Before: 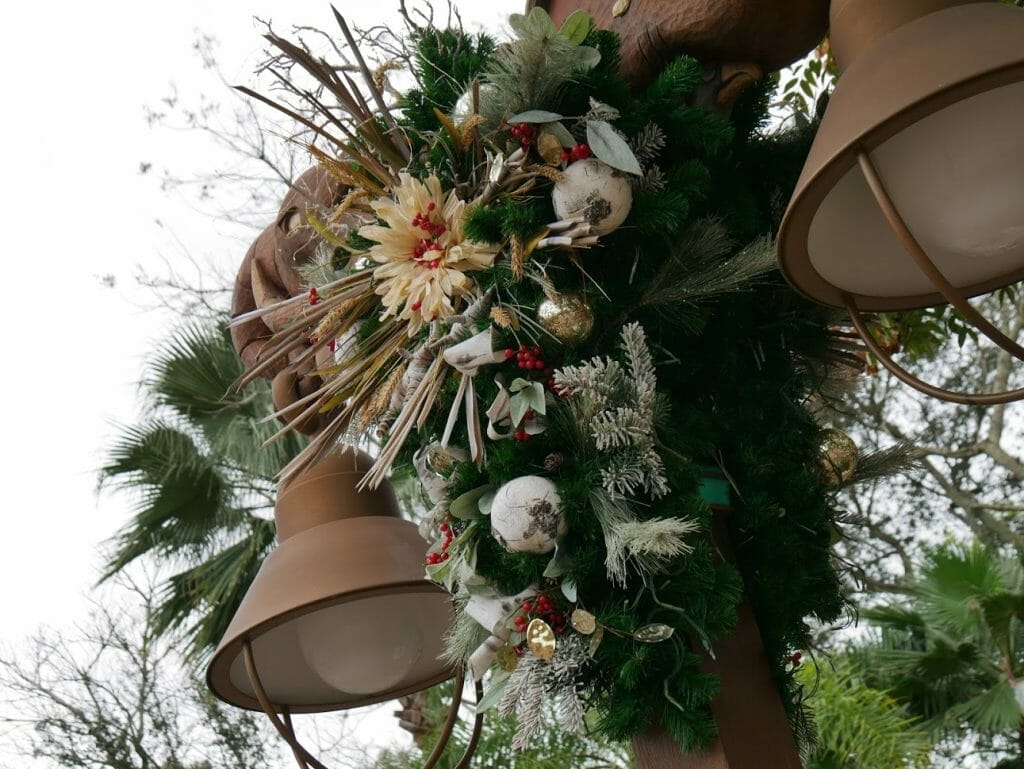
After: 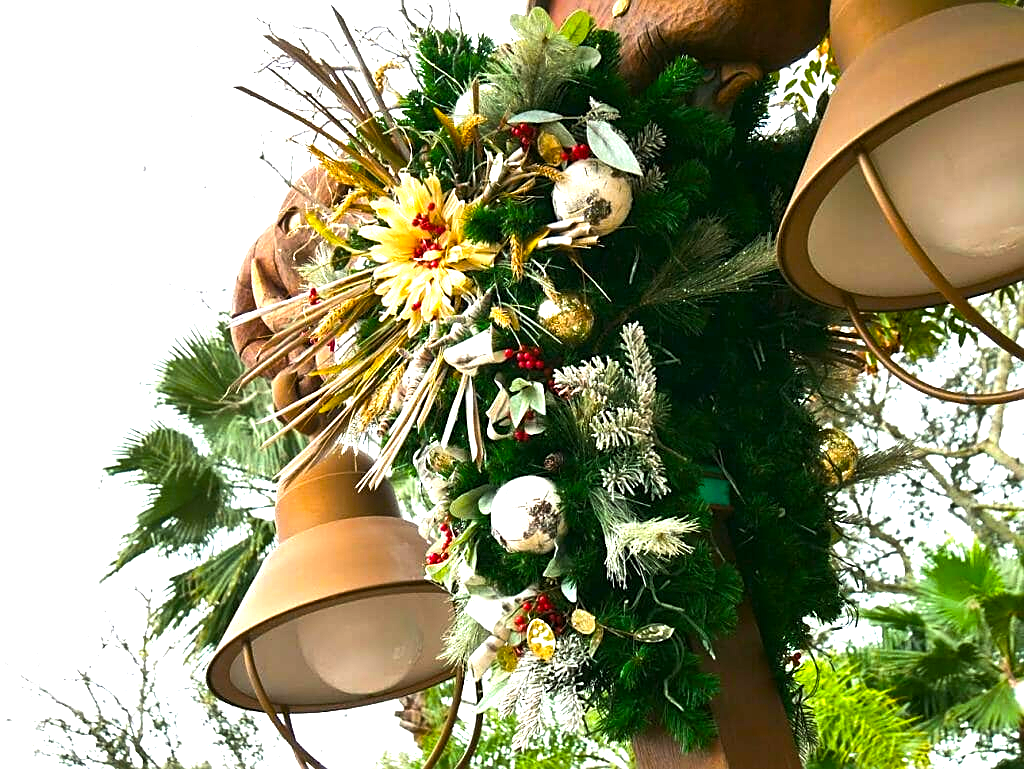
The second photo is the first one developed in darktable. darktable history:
sharpen: on, module defaults
color balance rgb: linear chroma grading › shadows -10%, linear chroma grading › global chroma 20%, perceptual saturation grading › global saturation 15%, perceptual brilliance grading › global brilliance 30%, perceptual brilliance grading › highlights 12%, perceptual brilliance grading › mid-tones 24%, global vibrance 20%
exposure: black level correction 0, exposure 0.5 EV, compensate highlight preservation false
